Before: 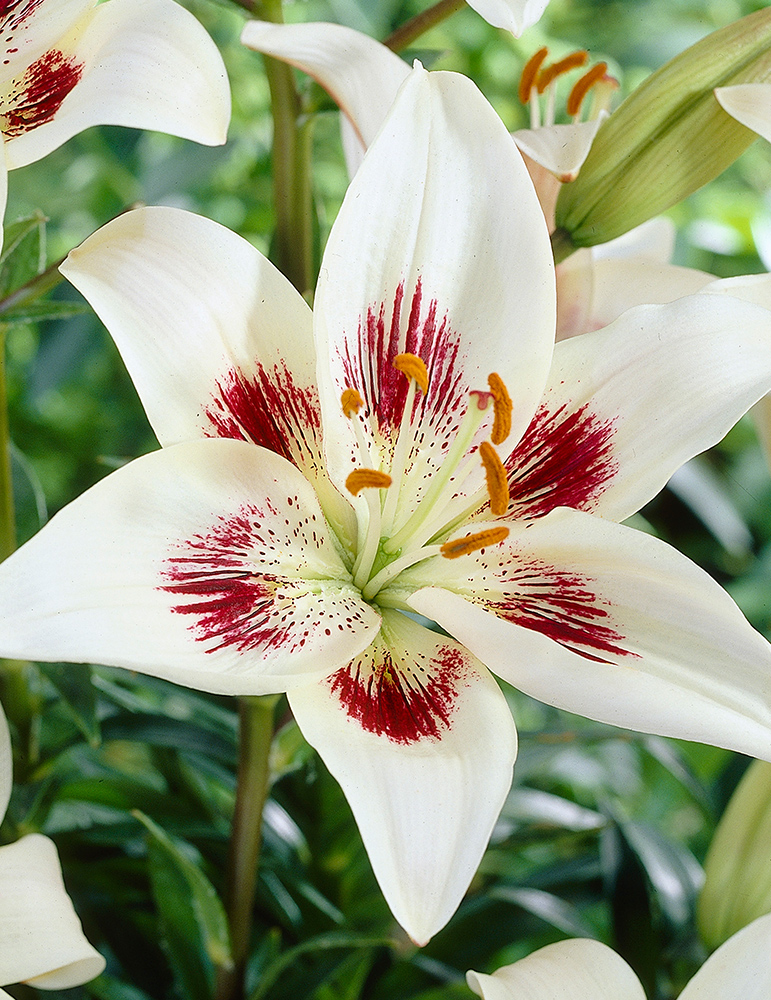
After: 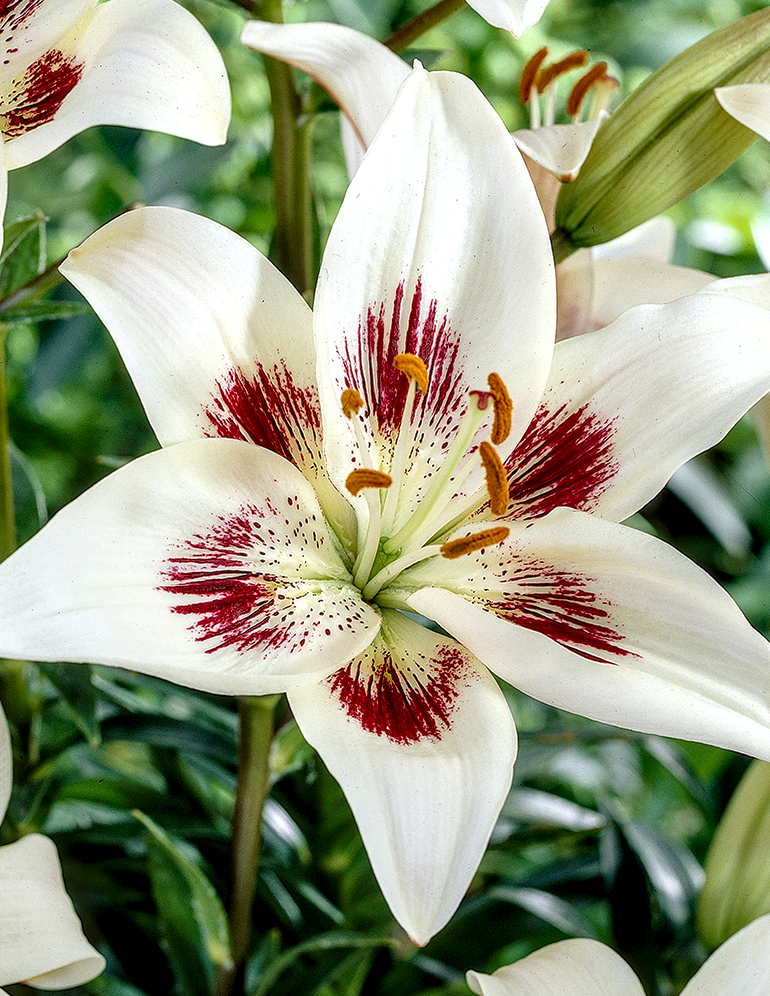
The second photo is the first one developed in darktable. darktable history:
crop: top 0.05%, bottom 0.098%
local contrast: highlights 20%, shadows 70%, detail 170%
